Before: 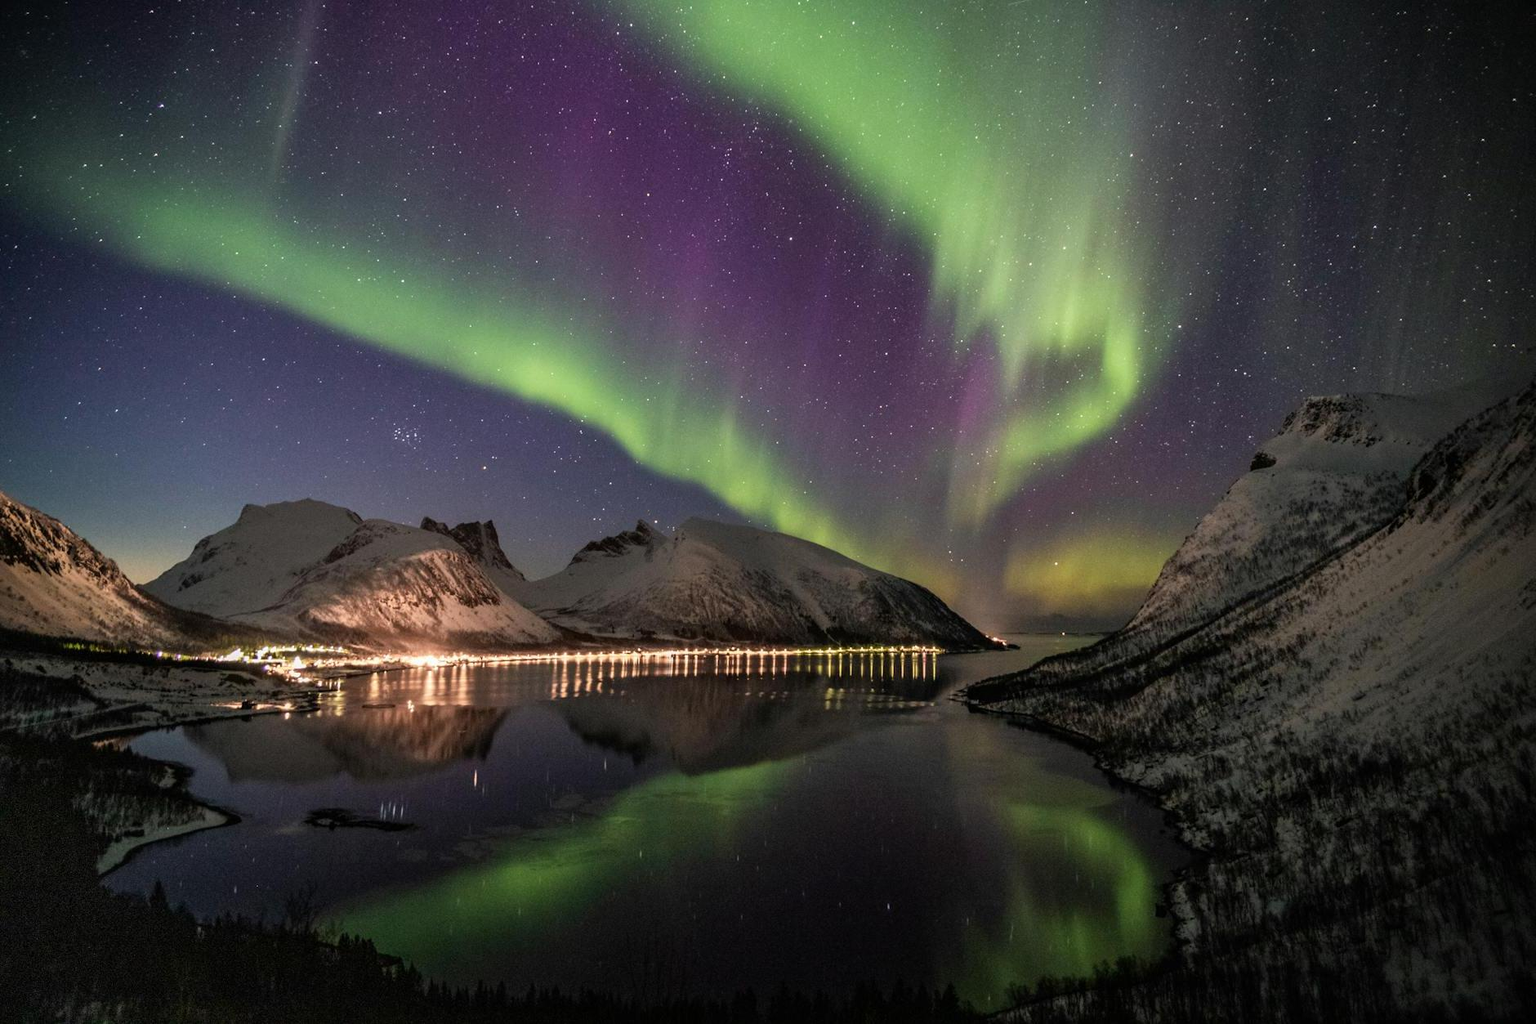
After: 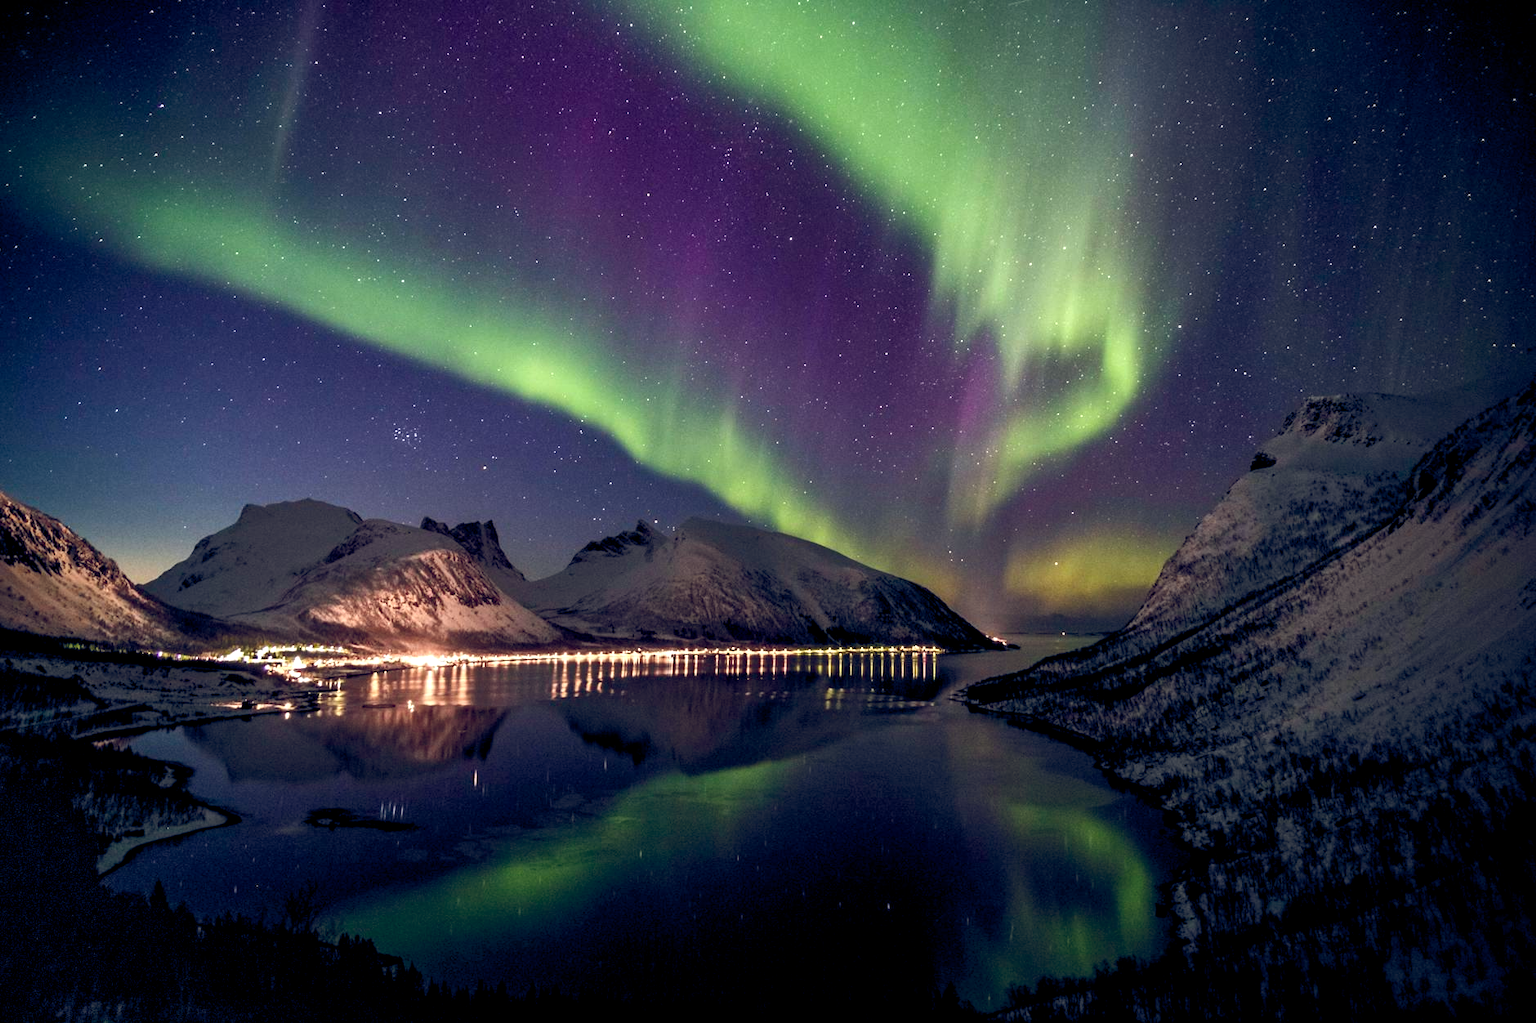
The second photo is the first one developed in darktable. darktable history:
color balance rgb: global offset › luminance -0.276%, global offset › chroma 0.305%, global offset › hue 261.03°, perceptual saturation grading › global saturation 20.307%, perceptual saturation grading › highlights -19.959%, perceptual saturation grading › shadows 29.802%, perceptual brilliance grading › highlights 13.014%, perceptual brilliance grading › mid-tones 8.324%, perceptual brilliance grading › shadows -18.079%
